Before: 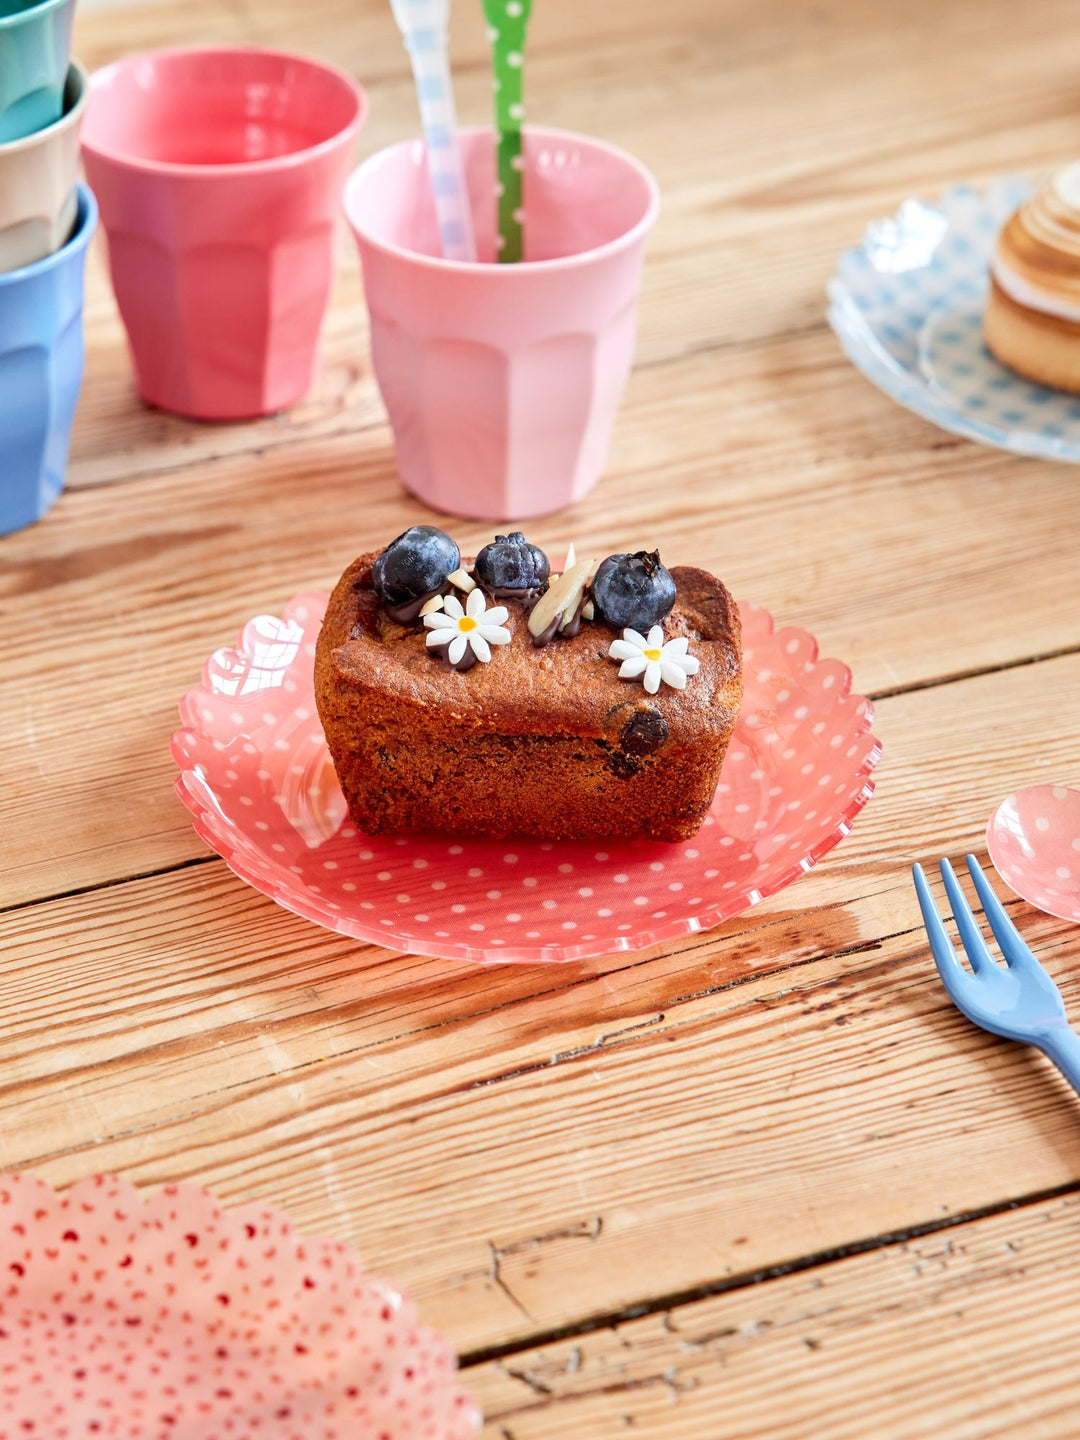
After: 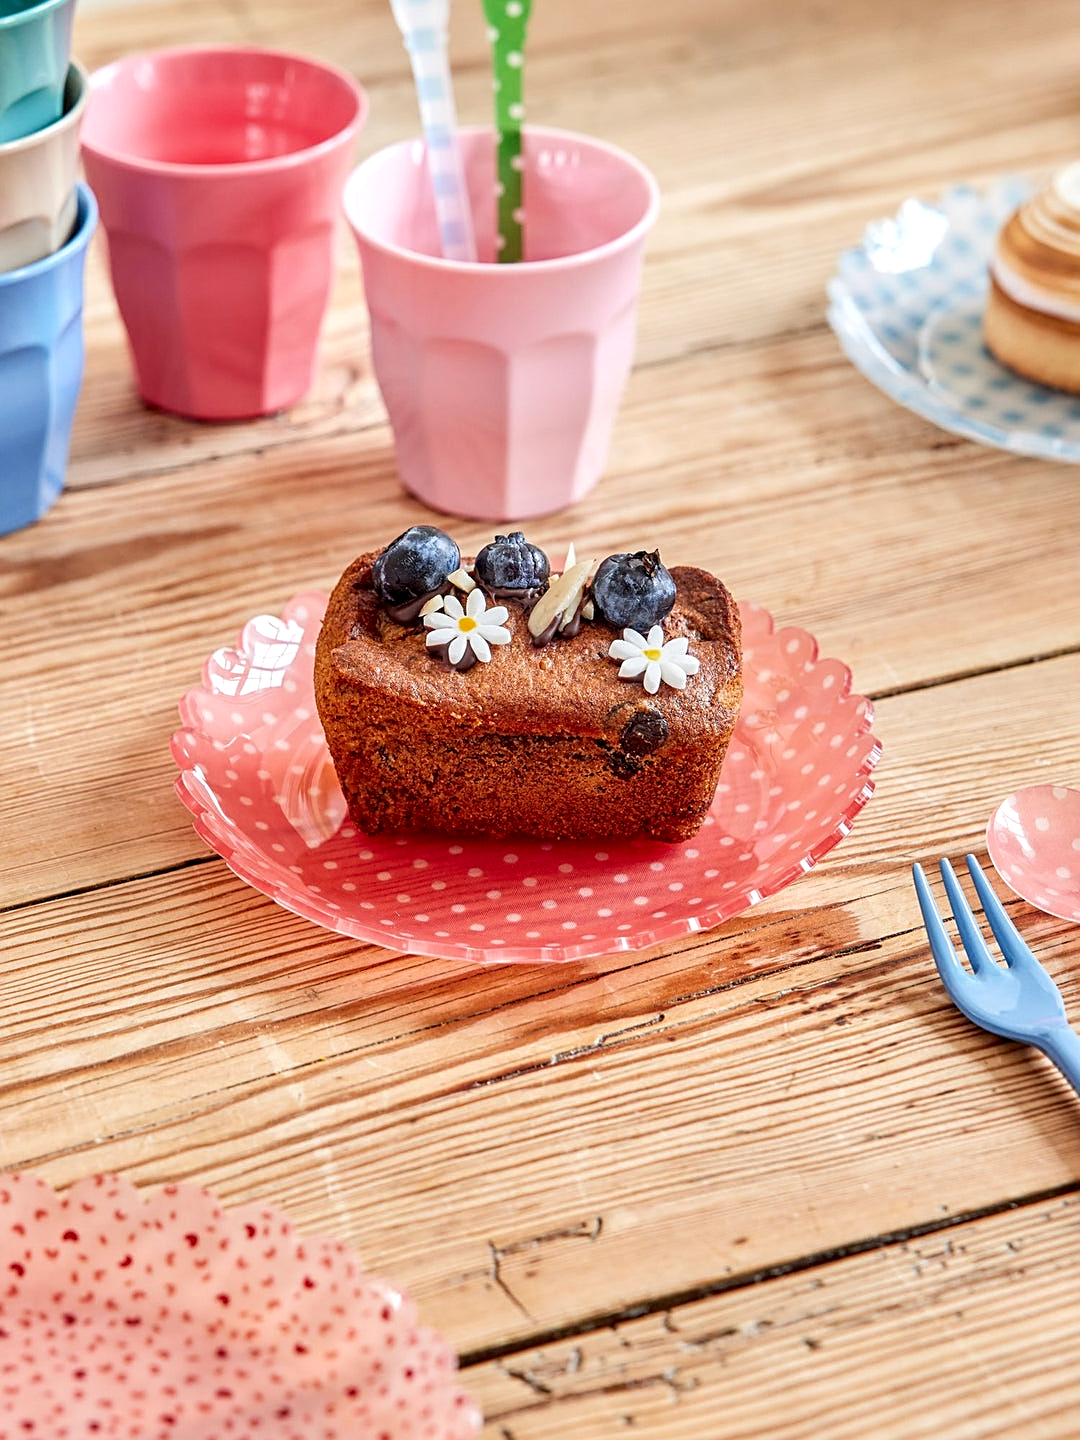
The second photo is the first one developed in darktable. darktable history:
sharpen: amount 0.554
local contrast: on, module defaults
